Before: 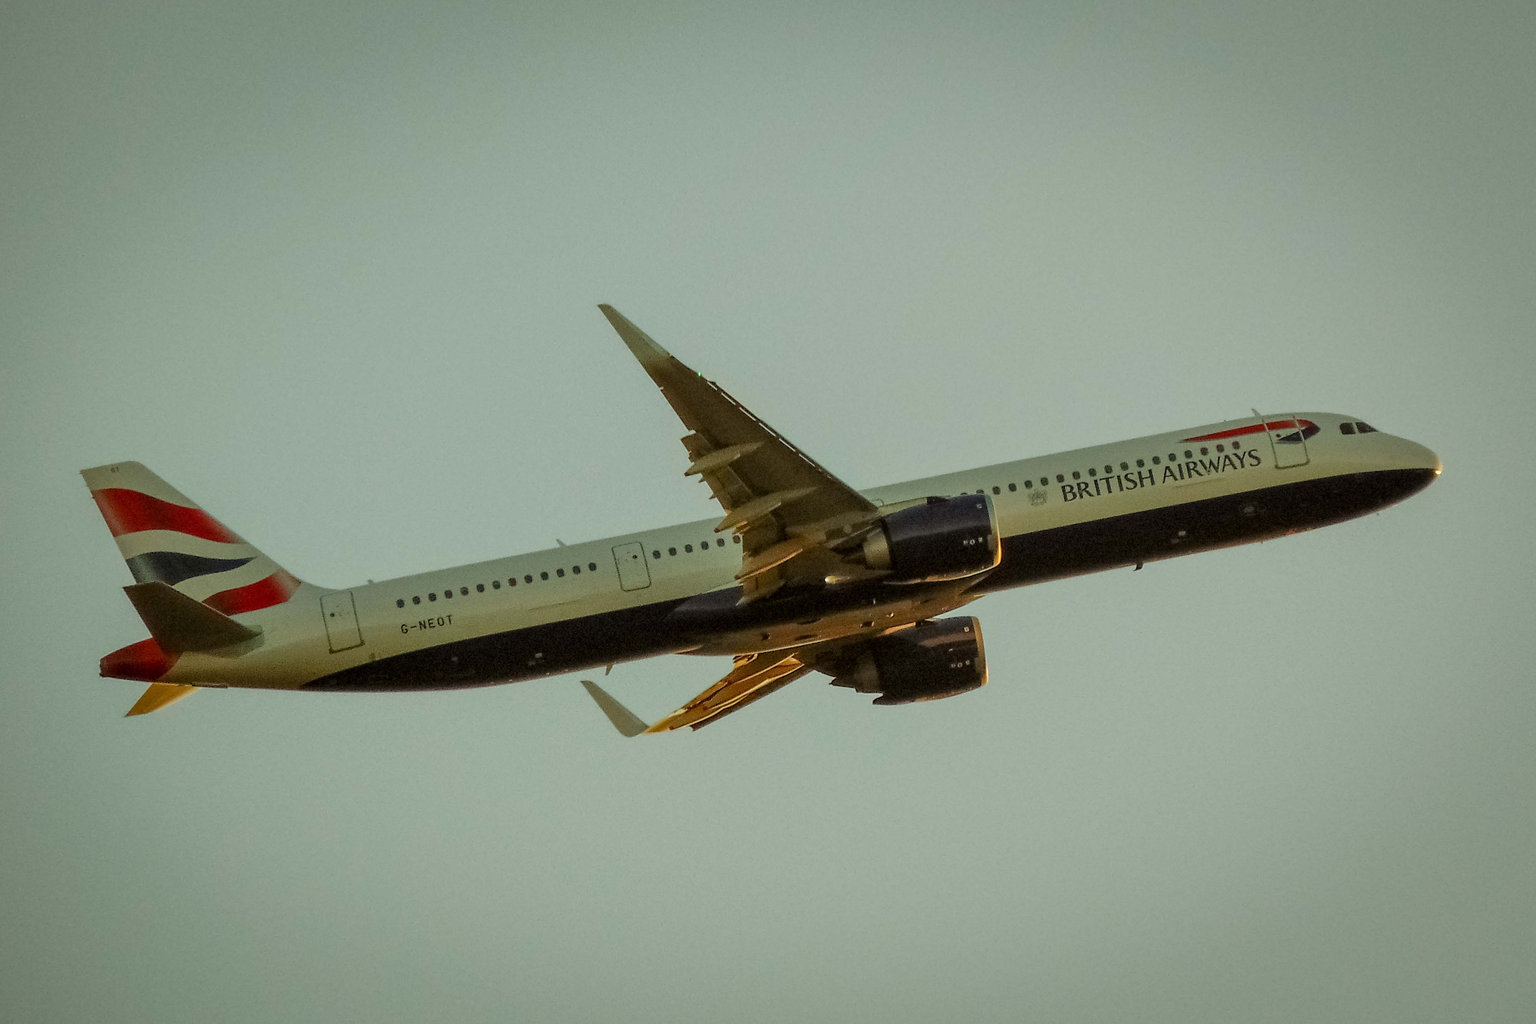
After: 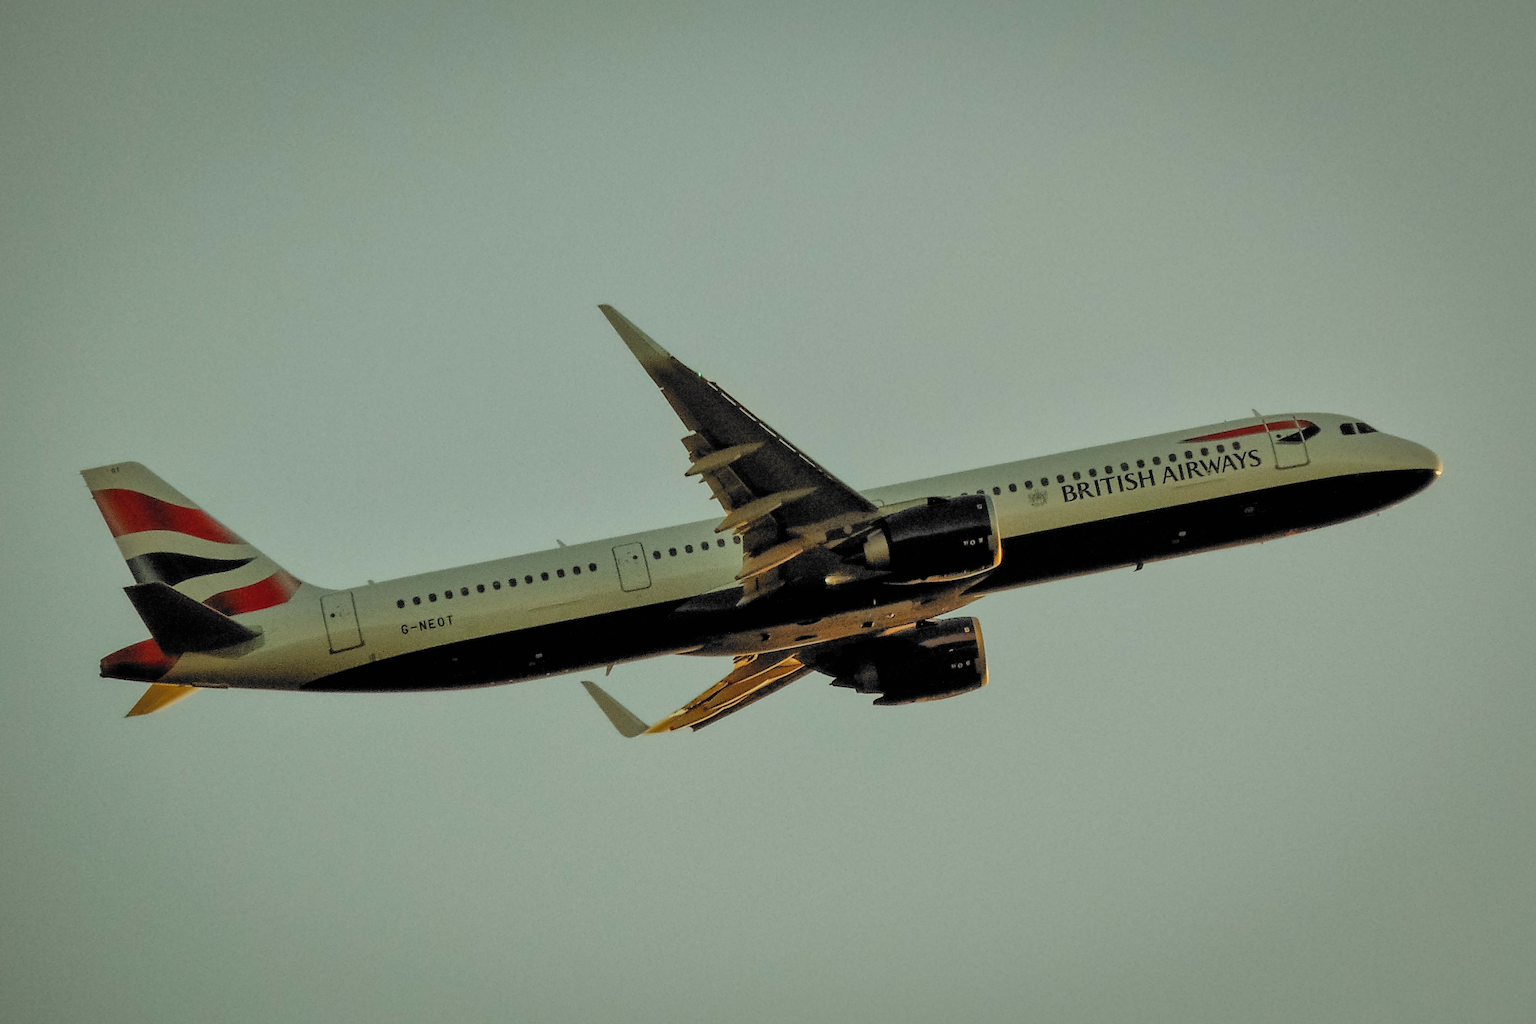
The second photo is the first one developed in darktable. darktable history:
shadows and highlights: on, module defaults
filmic rgb: black relative exposure -5.11 EV, white relative exposure 3.21 EV, hardness 3.45, contrast 1.204, highlights saturation mix -49.24%, color science v6 (2022)
